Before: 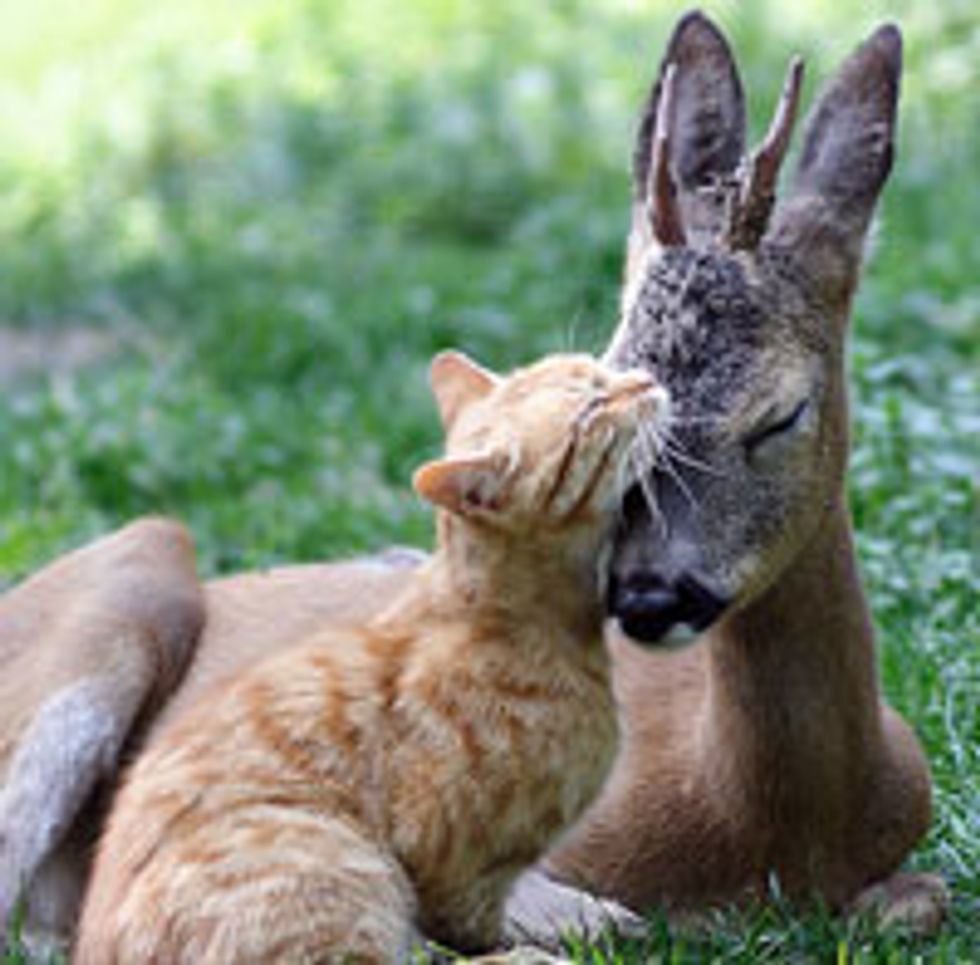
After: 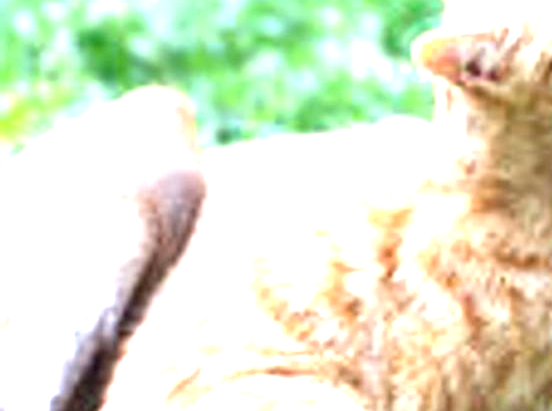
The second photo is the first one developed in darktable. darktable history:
crop: top 44.483%, right 43.593%, bottom 12.892%
exposure: exposure 2.003 EV, compensate highlight preservation false
